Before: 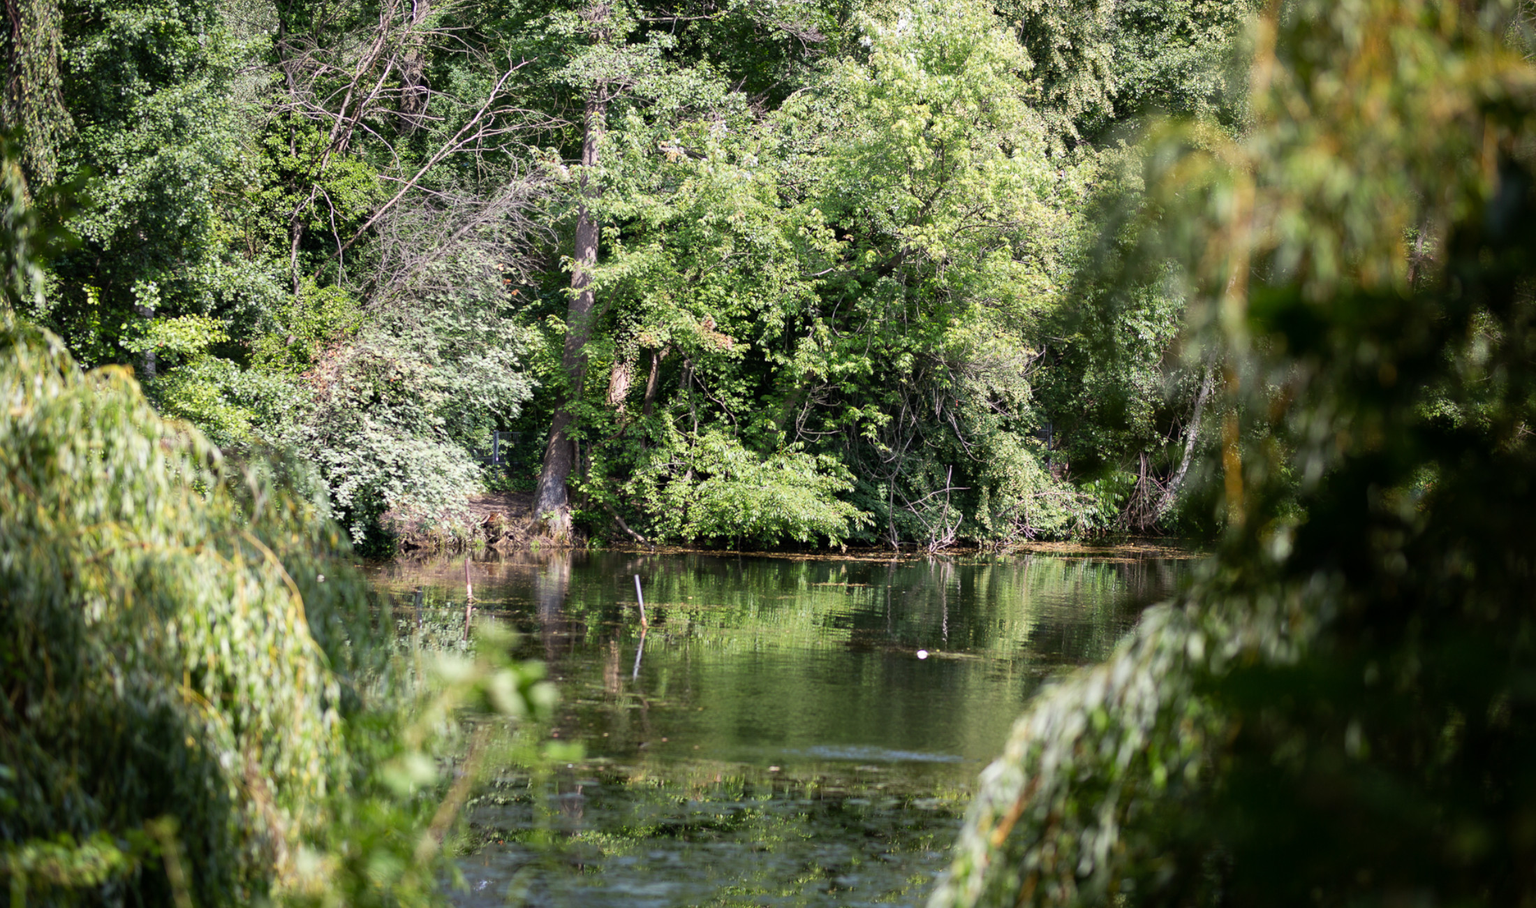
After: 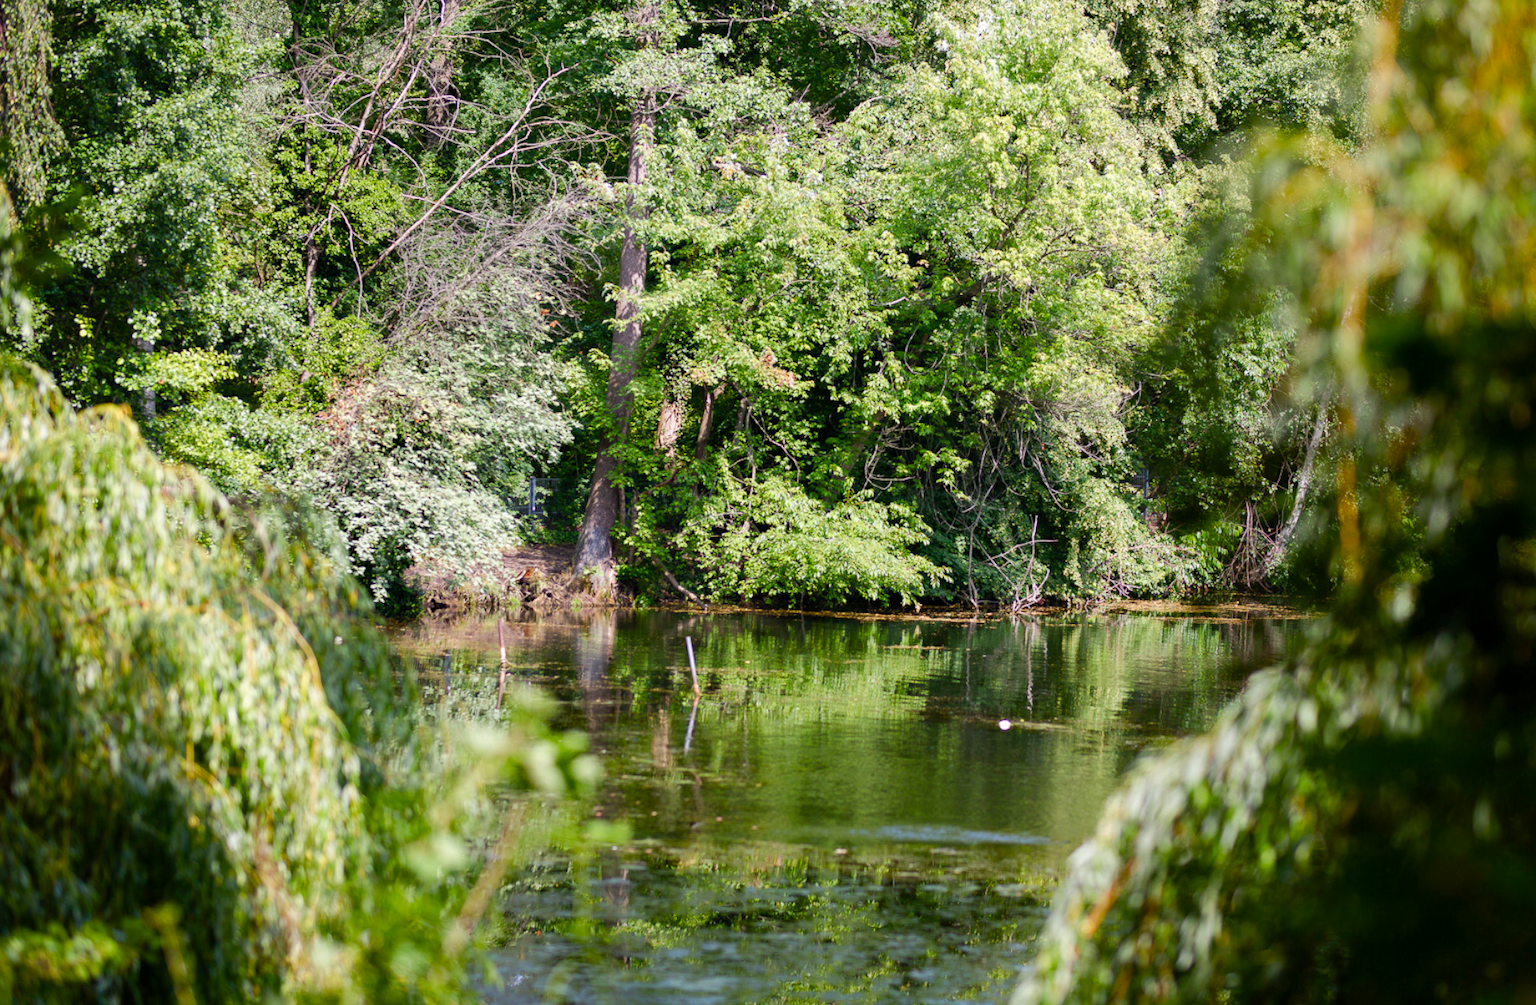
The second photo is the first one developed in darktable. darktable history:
color balance rgb: perceptual saturation grading › global saturation 20%, perceptual saturation grading › highlights -25.004%, perceptual saturation grading › shadows 49.293%, perceptual brilliance grading › mid-tones 10.905%, perceptual brilliance grading › shadows 15.06%
crop and rotate: left 1.014%, right 8.672%
